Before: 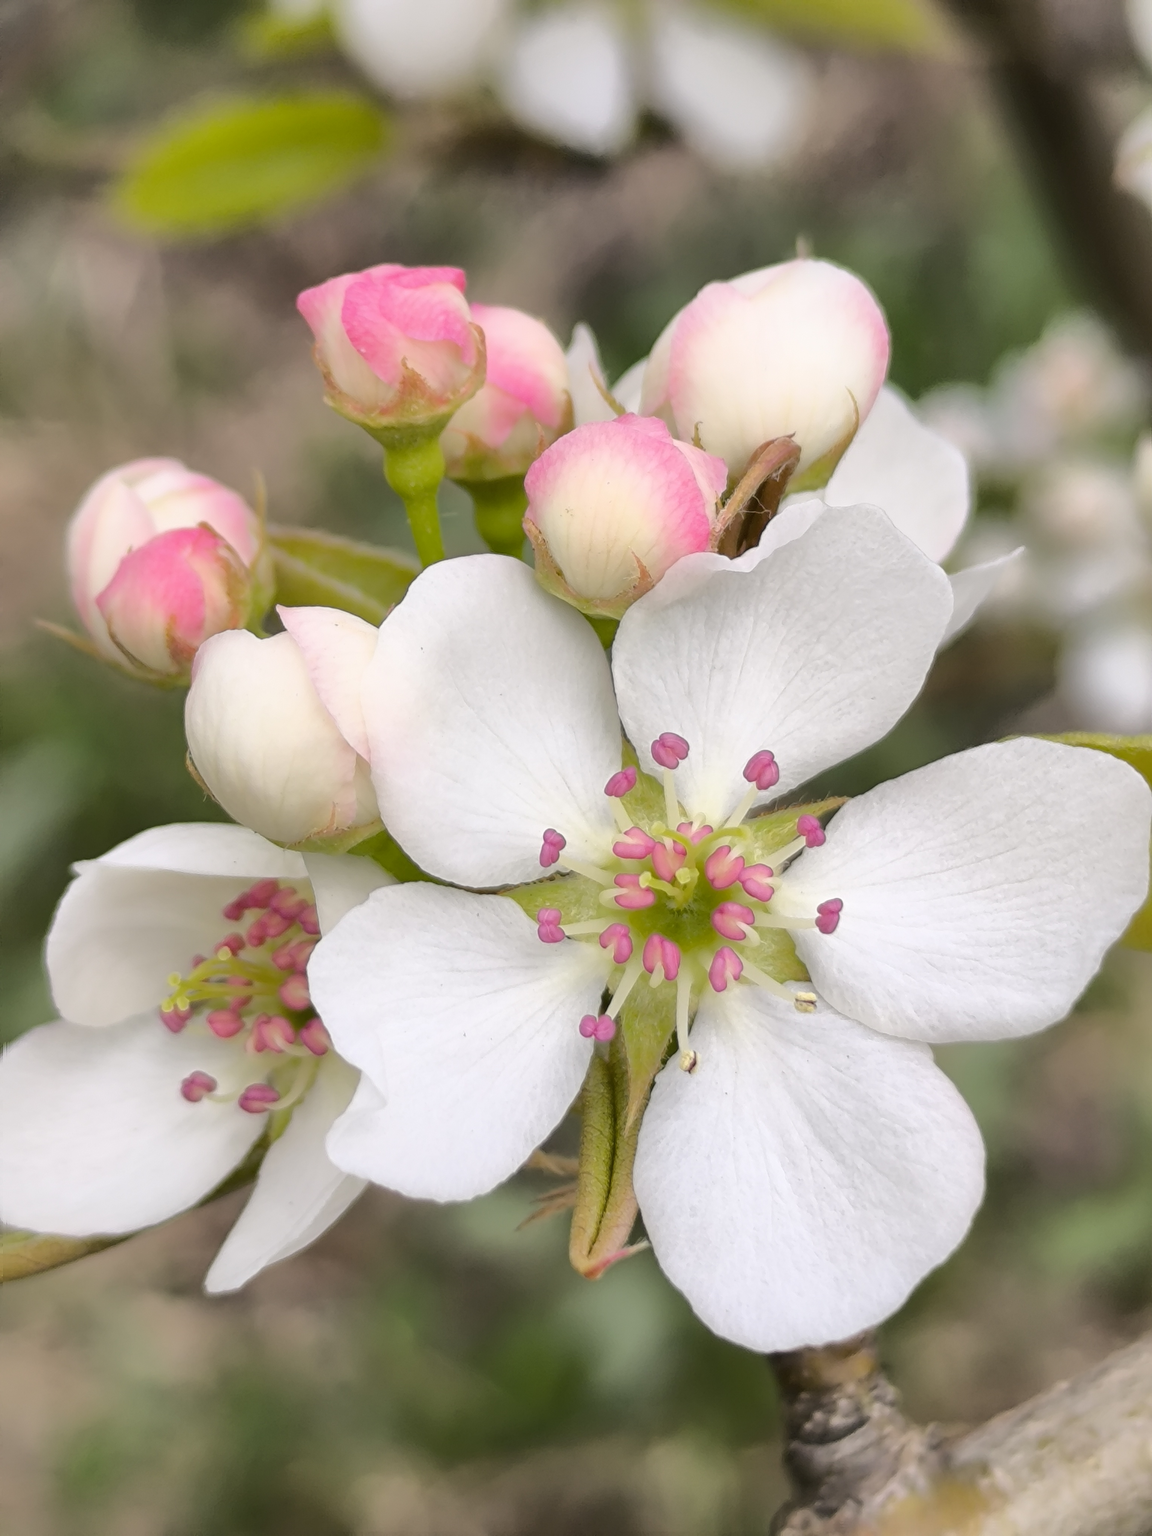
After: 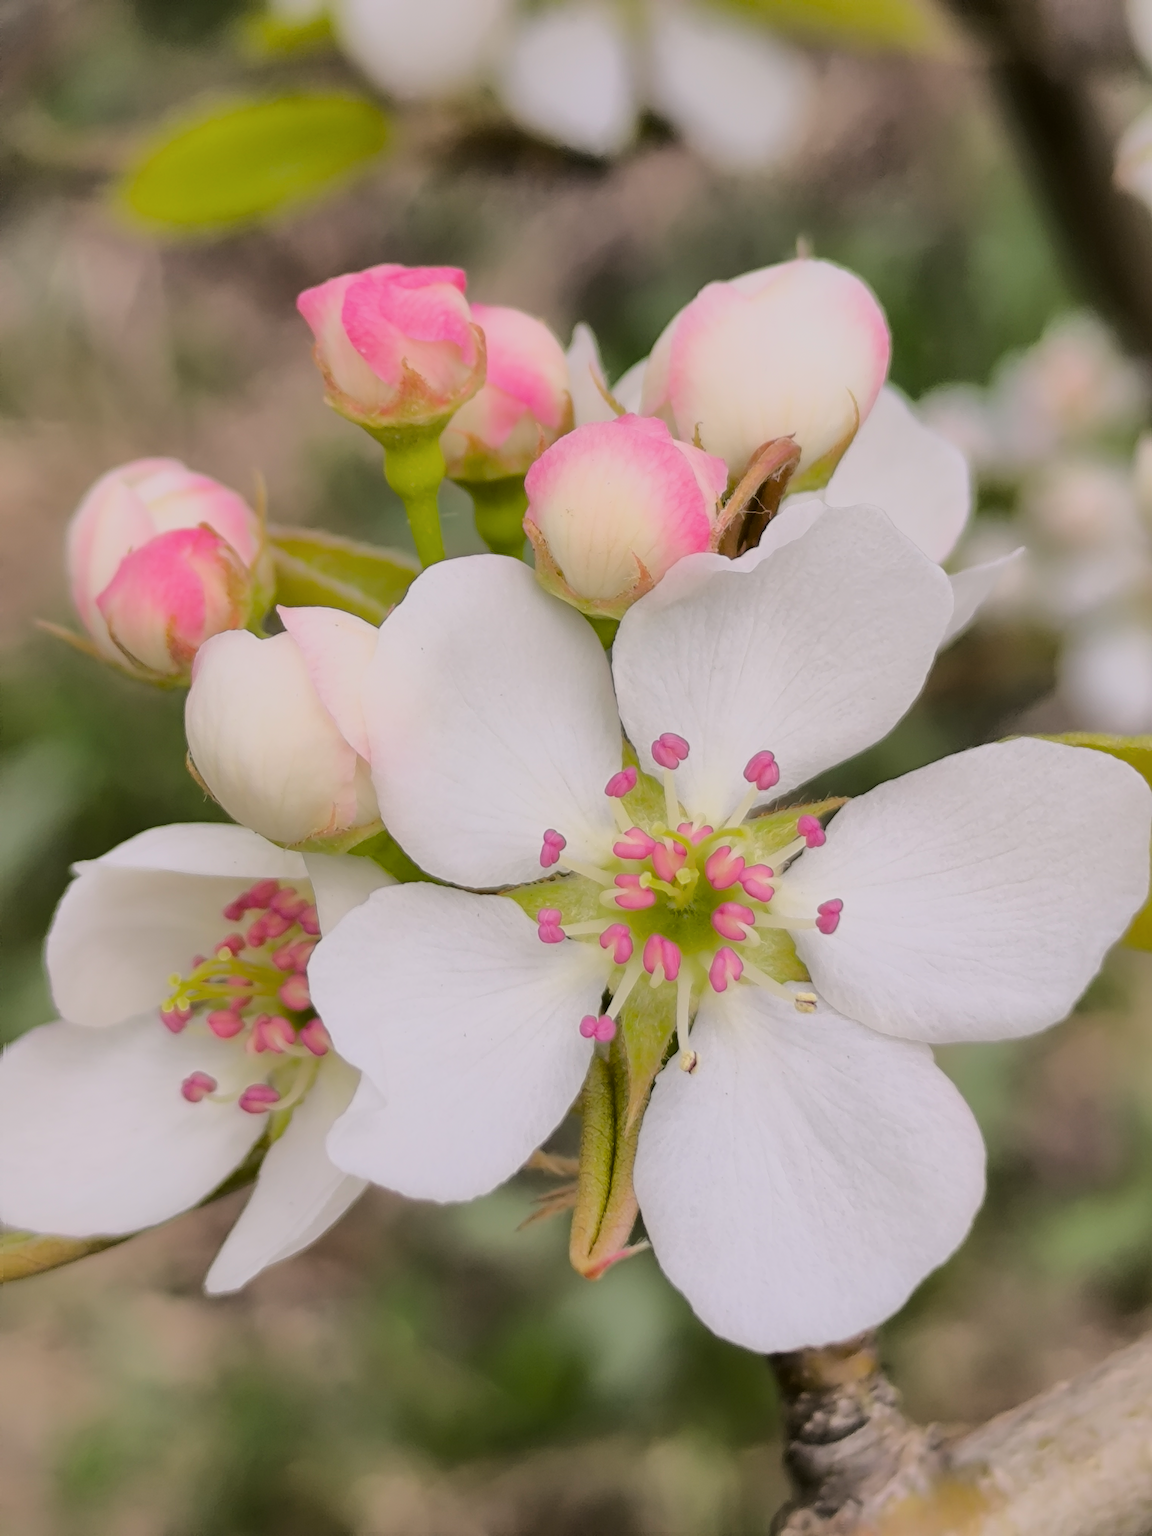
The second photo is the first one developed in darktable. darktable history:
color calibration: illuminant same as pipeline (D50), adaptation none (bypass), x 0.333, y 0.333, temperature 5006.7 K
filmic rgb: black relative exposure -7.65 EV, white relative exposure 4.56 EV, threshold 5.98 EV, hardness 3.61, color science v6 (2022), iterations of high-quality reconstruction 0, enable highlight reconstruction true
color correction: highlights a* 2.95, highlights b* -1.39, shadows a* -0.109, shadows b* 2.52, saturation 0.982
